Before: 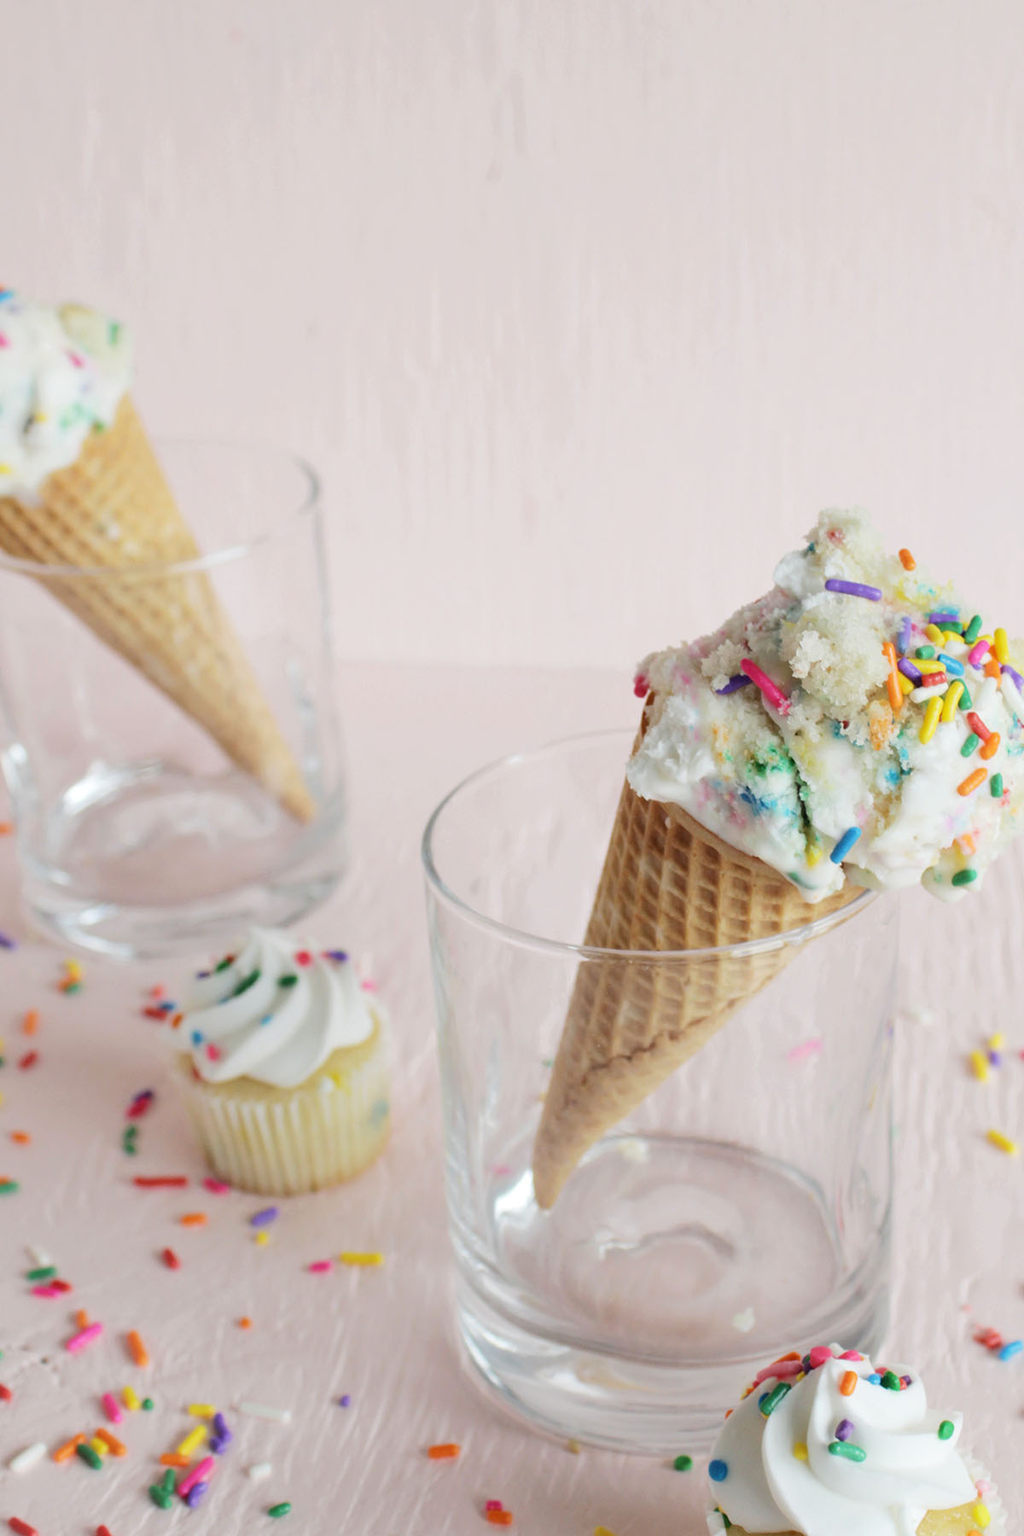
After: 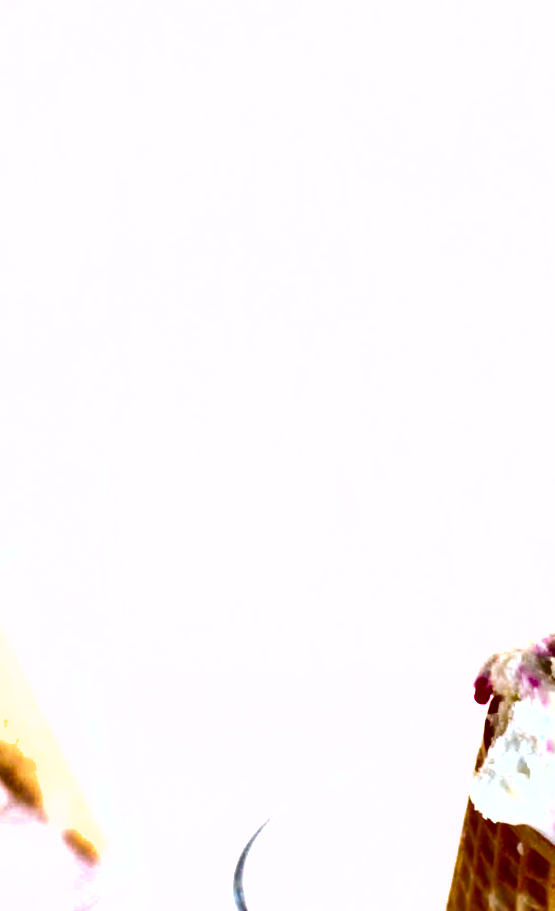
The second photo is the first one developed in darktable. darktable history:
rotate and perspective: rotation -1.68°, lens shift (vertical) -0.146, crop left 0.049, crop right 0.912, crop top 0.032, crop bottom 0.96
shadows and highlights: low approximation 0.01, soften with gaussian
crop: left 19.556%, right 30.401%, bottom 46.458%
exposure: black level correction 0, exposure 1.2 EV, compensate highlight preservation false
white balance: red 0.984, blue 1.059
color balance rgb: linear chroma grading › global chroma 15%, perceptual saturation grading › global saturation 30%
contrast brightness saturation: contrast 0.09, brightness -0.59, saturation 0.17
